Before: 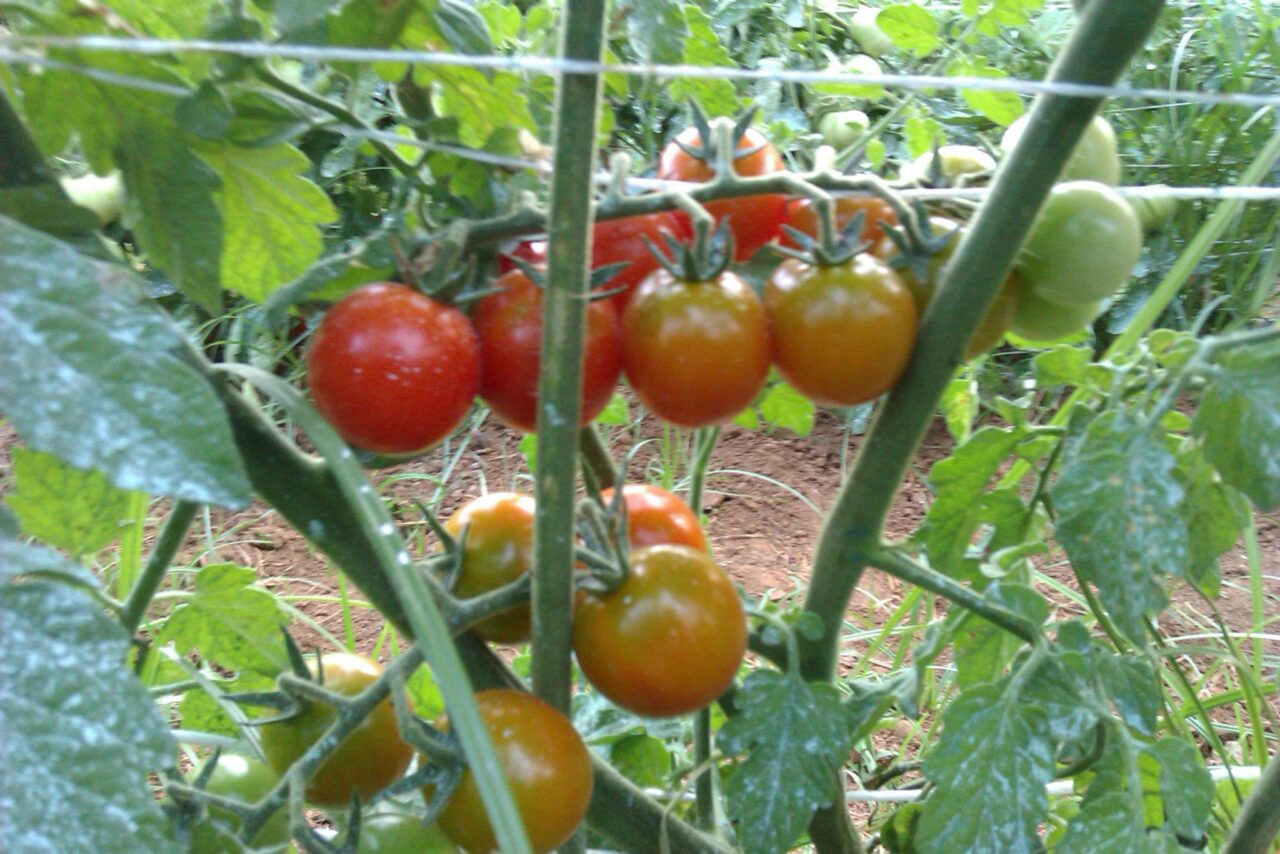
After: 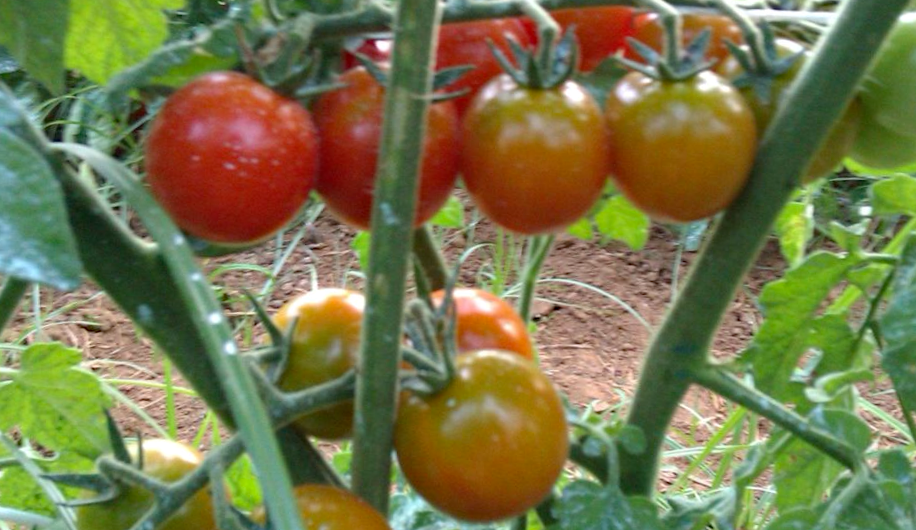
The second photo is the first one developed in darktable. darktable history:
crop and rotate: angle -3.37°, left 9.79%, top 20.73%, right 12.42%, bottom 11.82%
haze removal: compatibility mode true, adaptive false
